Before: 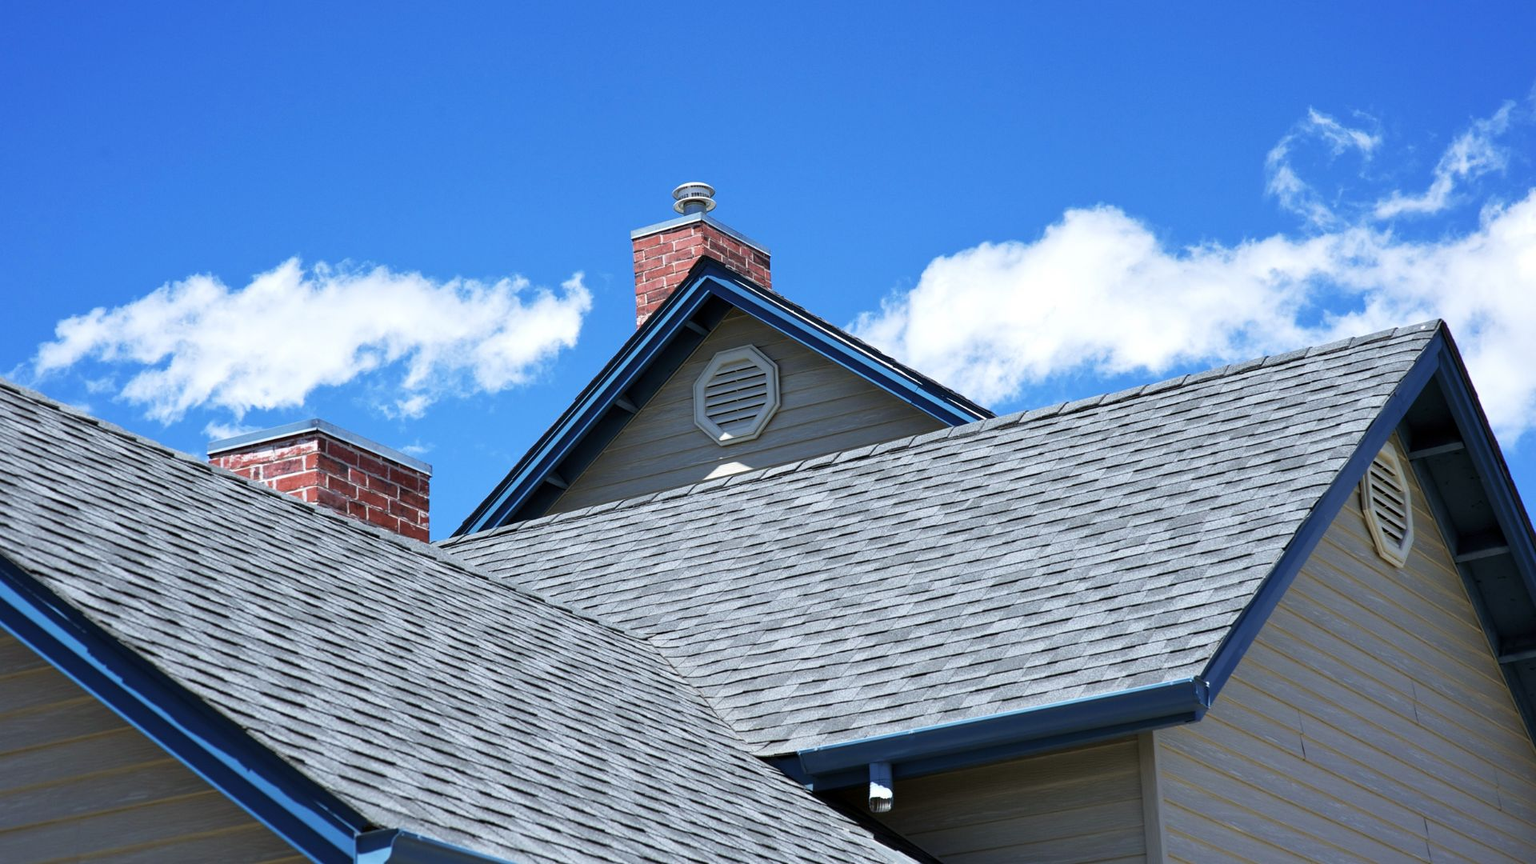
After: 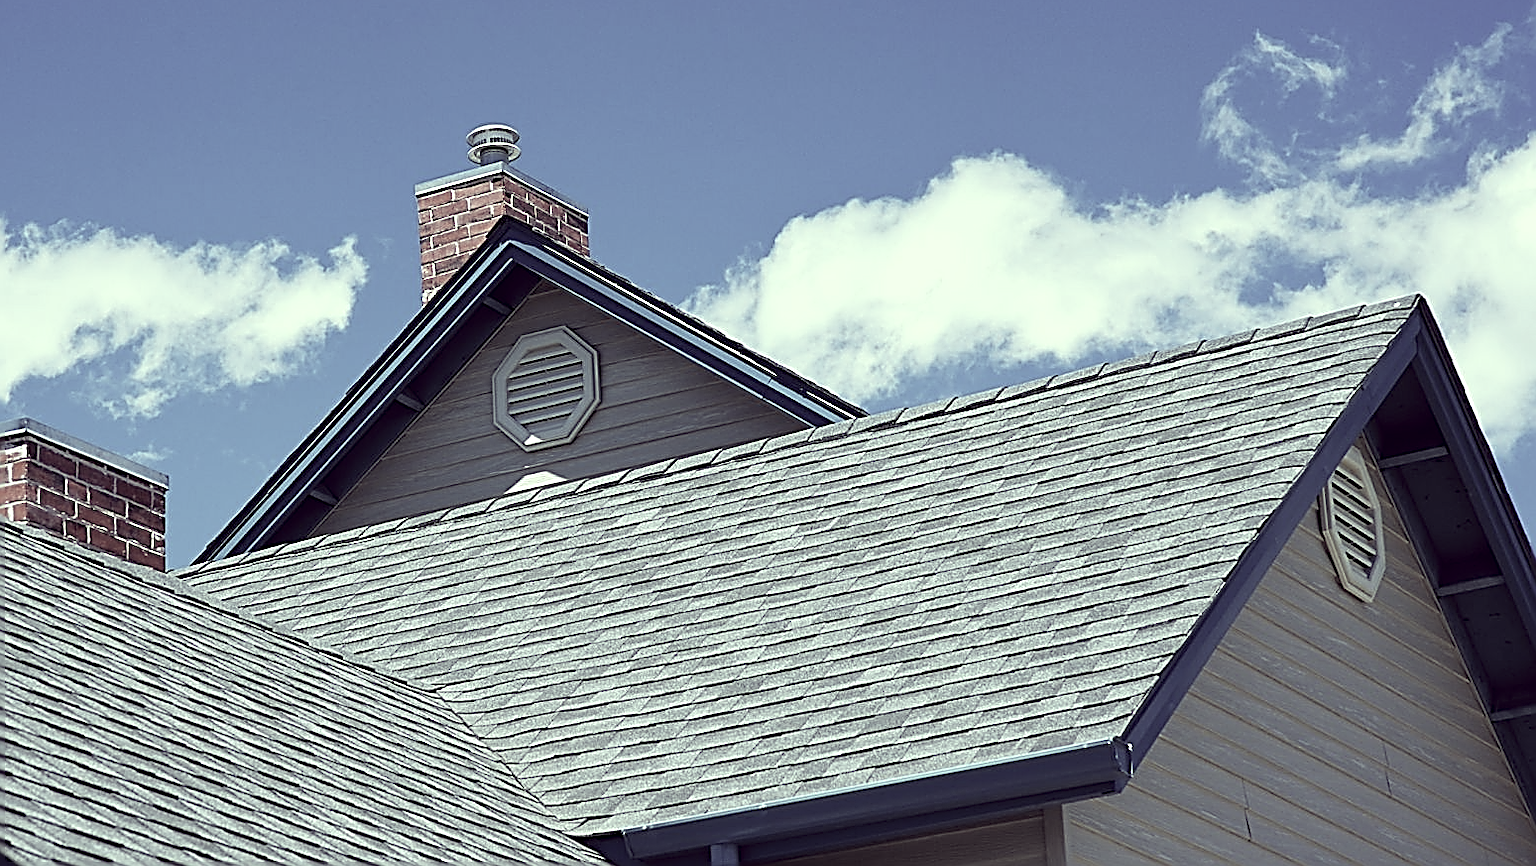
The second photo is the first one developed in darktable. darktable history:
sharpen: amount 1.847
exposure: compensate highlight preservation false
color correction: highlights a* -20.69, highlights b* 21, shadows a* 19.83, shadows b* -20.86, saturation 0.429
crop: left 19.273%, top 9.449%, right 0%, bottom 9.562%
